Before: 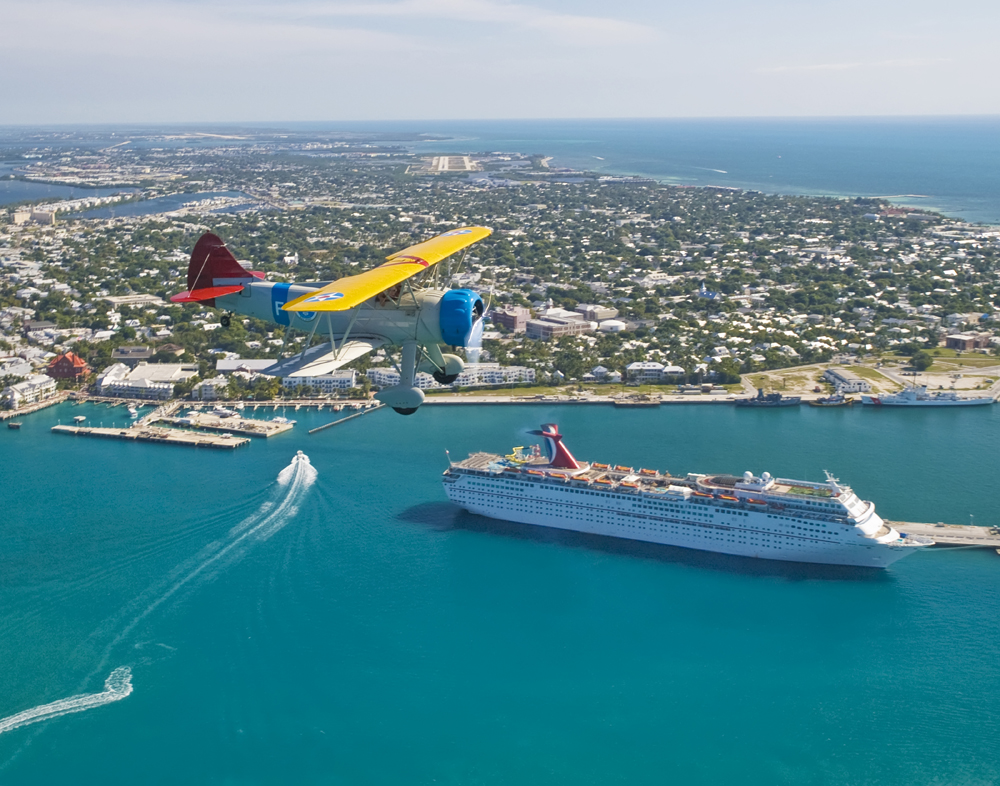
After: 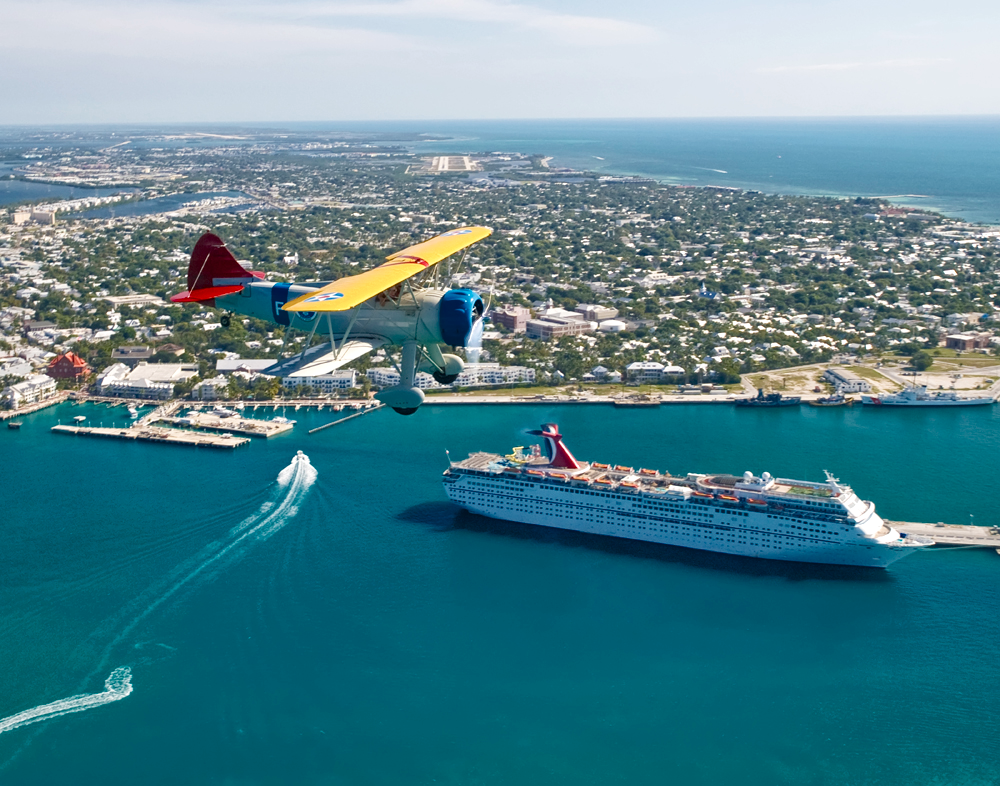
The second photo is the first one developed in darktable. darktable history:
color balance rgb: linear chroma grading › shadows -6.698%, linear chroma grading › highlights -7.968%, linear chroma grading › global chroma -10.266%, linear chroma grading › mid-tones -8.195%, perceptual saturation grading › global saturation 20%, perceptual saturation grading › highlights -25.474%, perceptual saturation grading › shadows 24.849%, perceptual brilliance grading › highlights 9.37%, perceptual brilliance grading › shadows -4.622%, saturation formula JzAzBz (2021)
